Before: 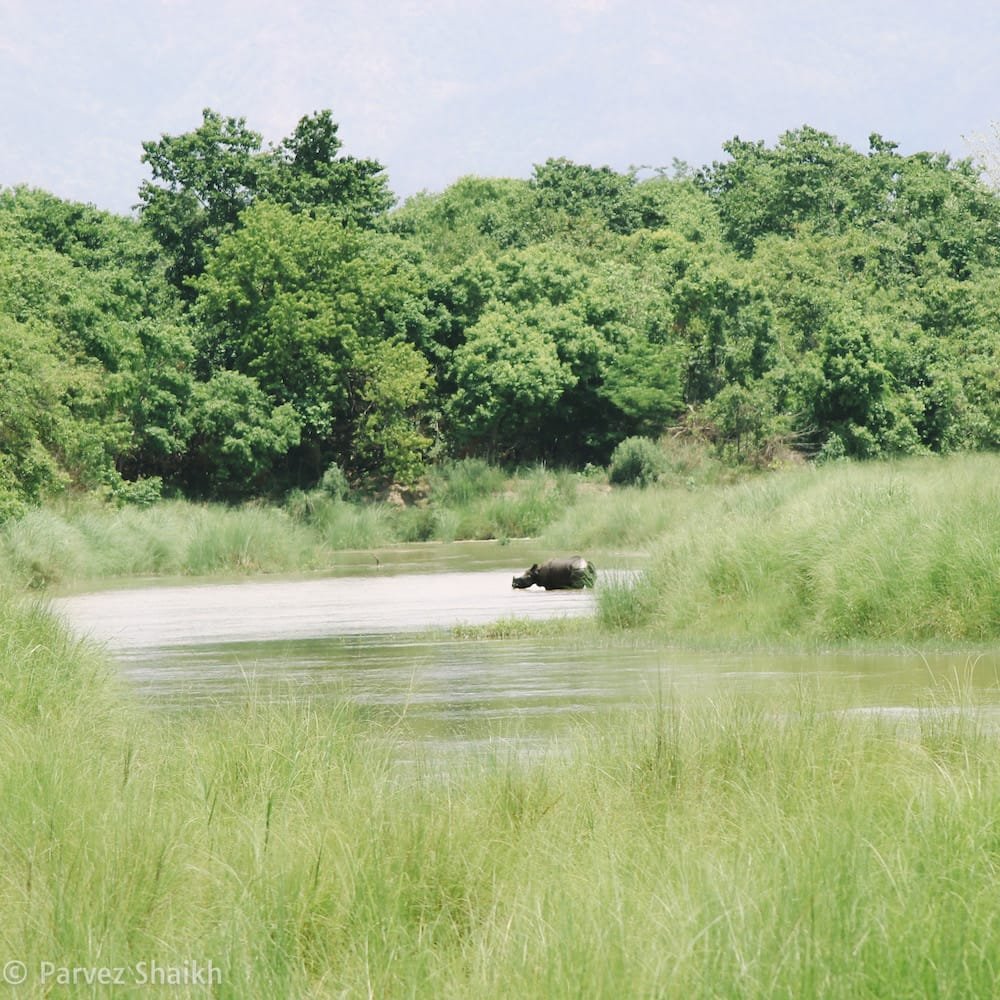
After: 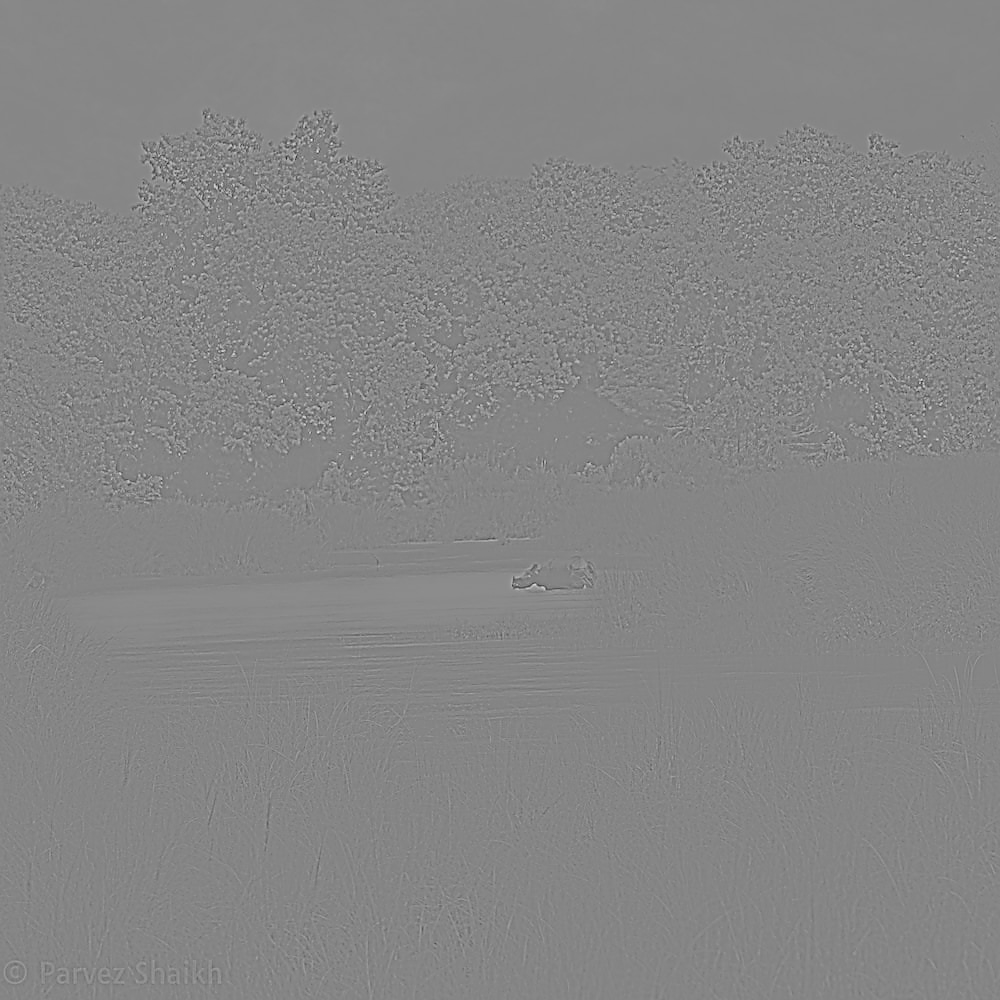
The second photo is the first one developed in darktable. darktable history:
shadows and highlights: radius 110.86, shadows 51.09, white point adjustment 9.16, highlights -4.17, highlights color adjustment 32.2%, soften with gaussian
highpass: sharpness 5.84%, contrast boost 8.44%
exposure: black level correction 0.001, exposure 0.5 EV, compensate exposure bias true, compensate highlight preservation false
sharpen: radius 1.4, amount 1.25, threshold 0.7
contrast brightness saturation: contrast -0.05, saturation -0.41
